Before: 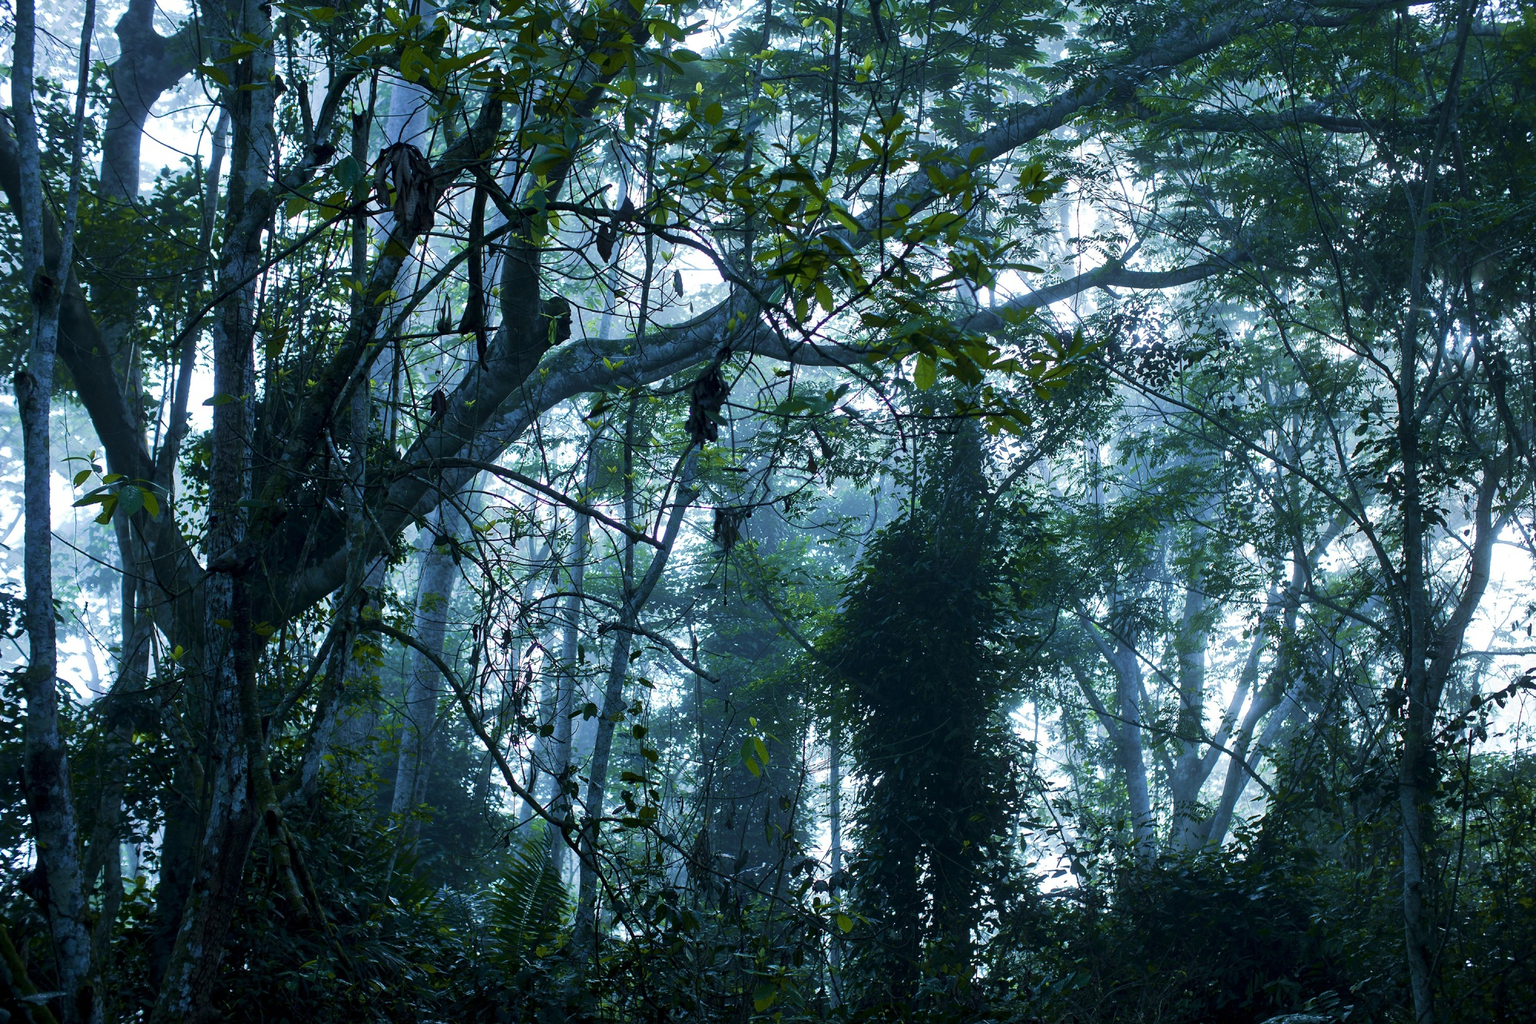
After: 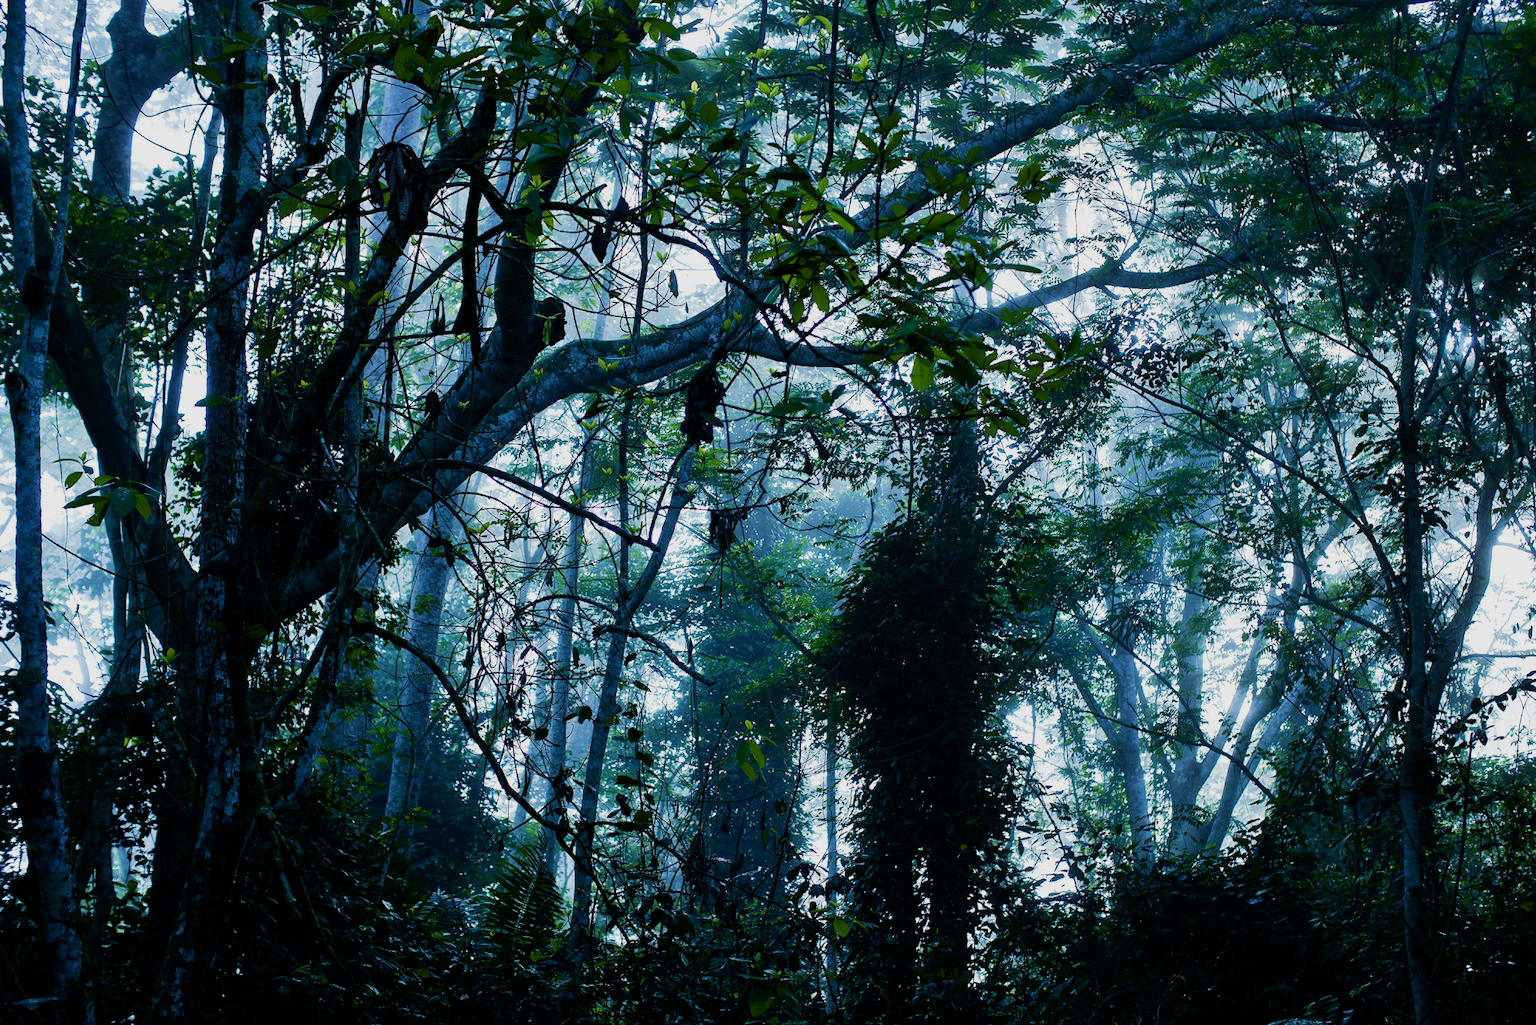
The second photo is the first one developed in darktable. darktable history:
crop and rotate: left 0.614%, top 0.179%, bottom 0.309%
filmic rgb: black relative exposure -16 EV, white relative exposure 5.31 EV, hardness 5.9, contrast 1.25, preserve chrominance no, color science v5 (2021)
